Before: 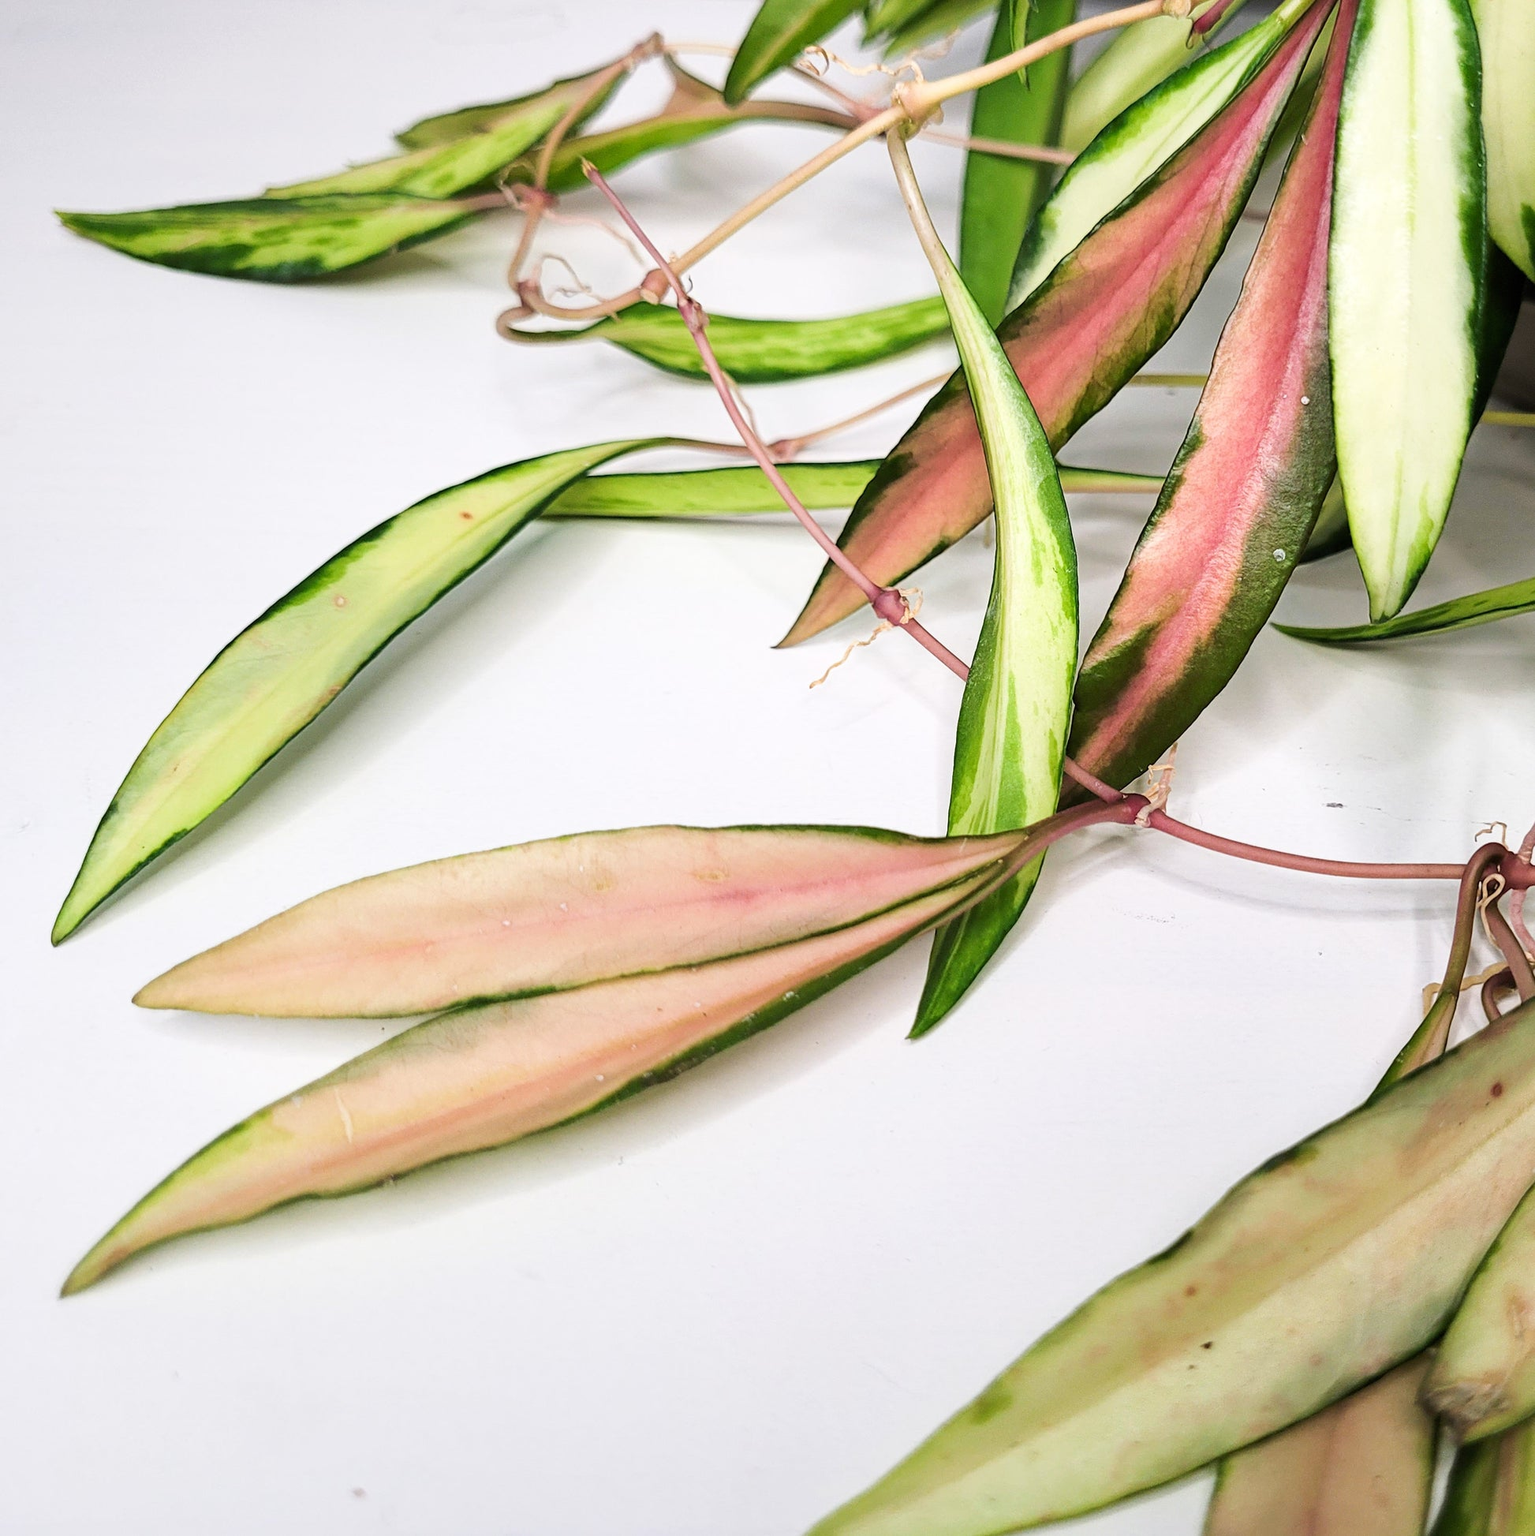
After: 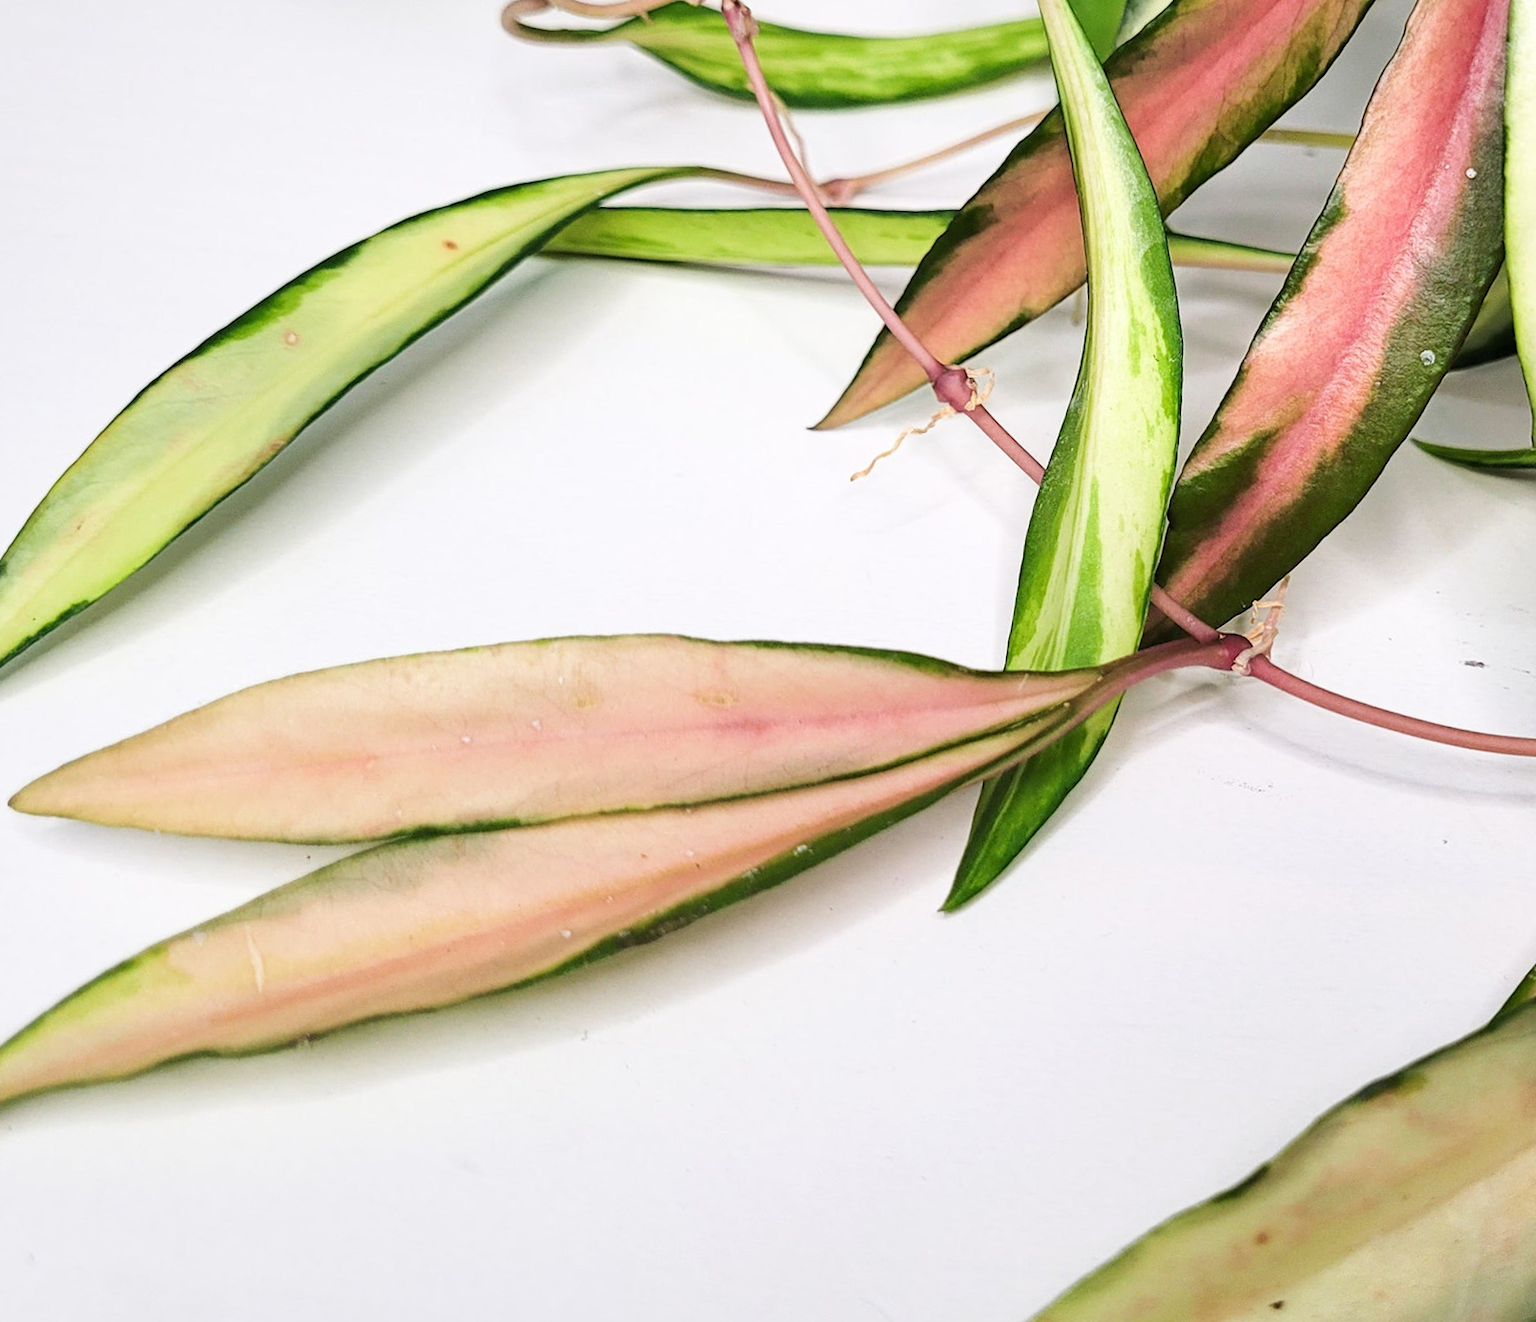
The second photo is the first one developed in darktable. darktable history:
crop and rotate: angle -3.8°, left 9.845%, top 21.003%, right 12.343%, bottom 12.01%
